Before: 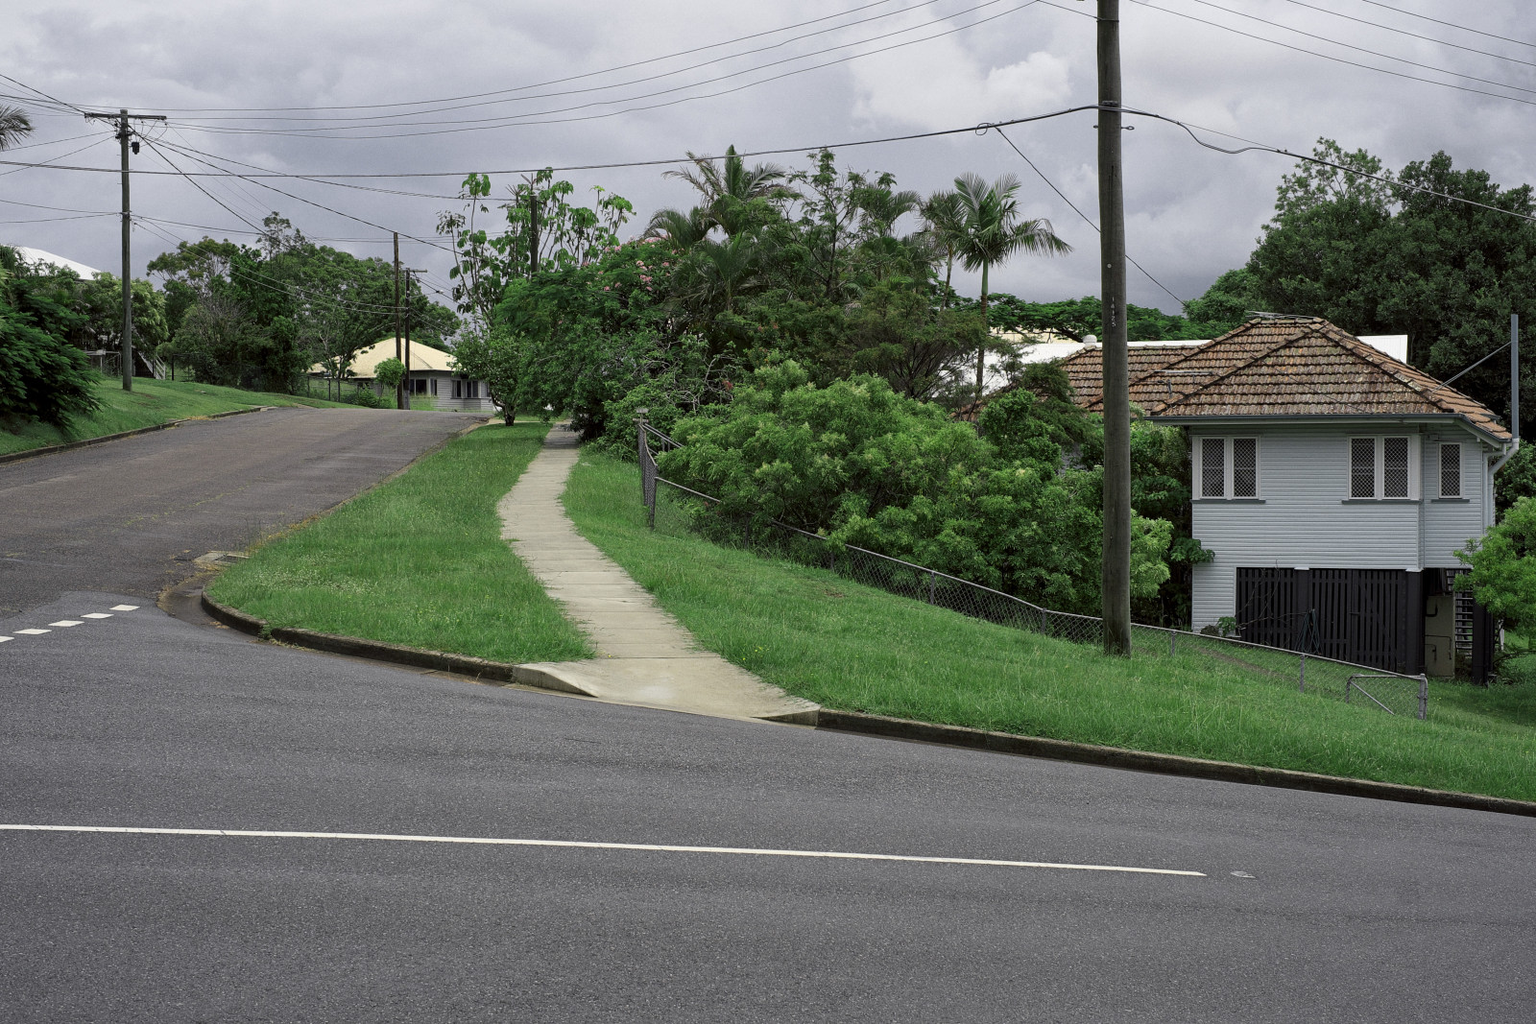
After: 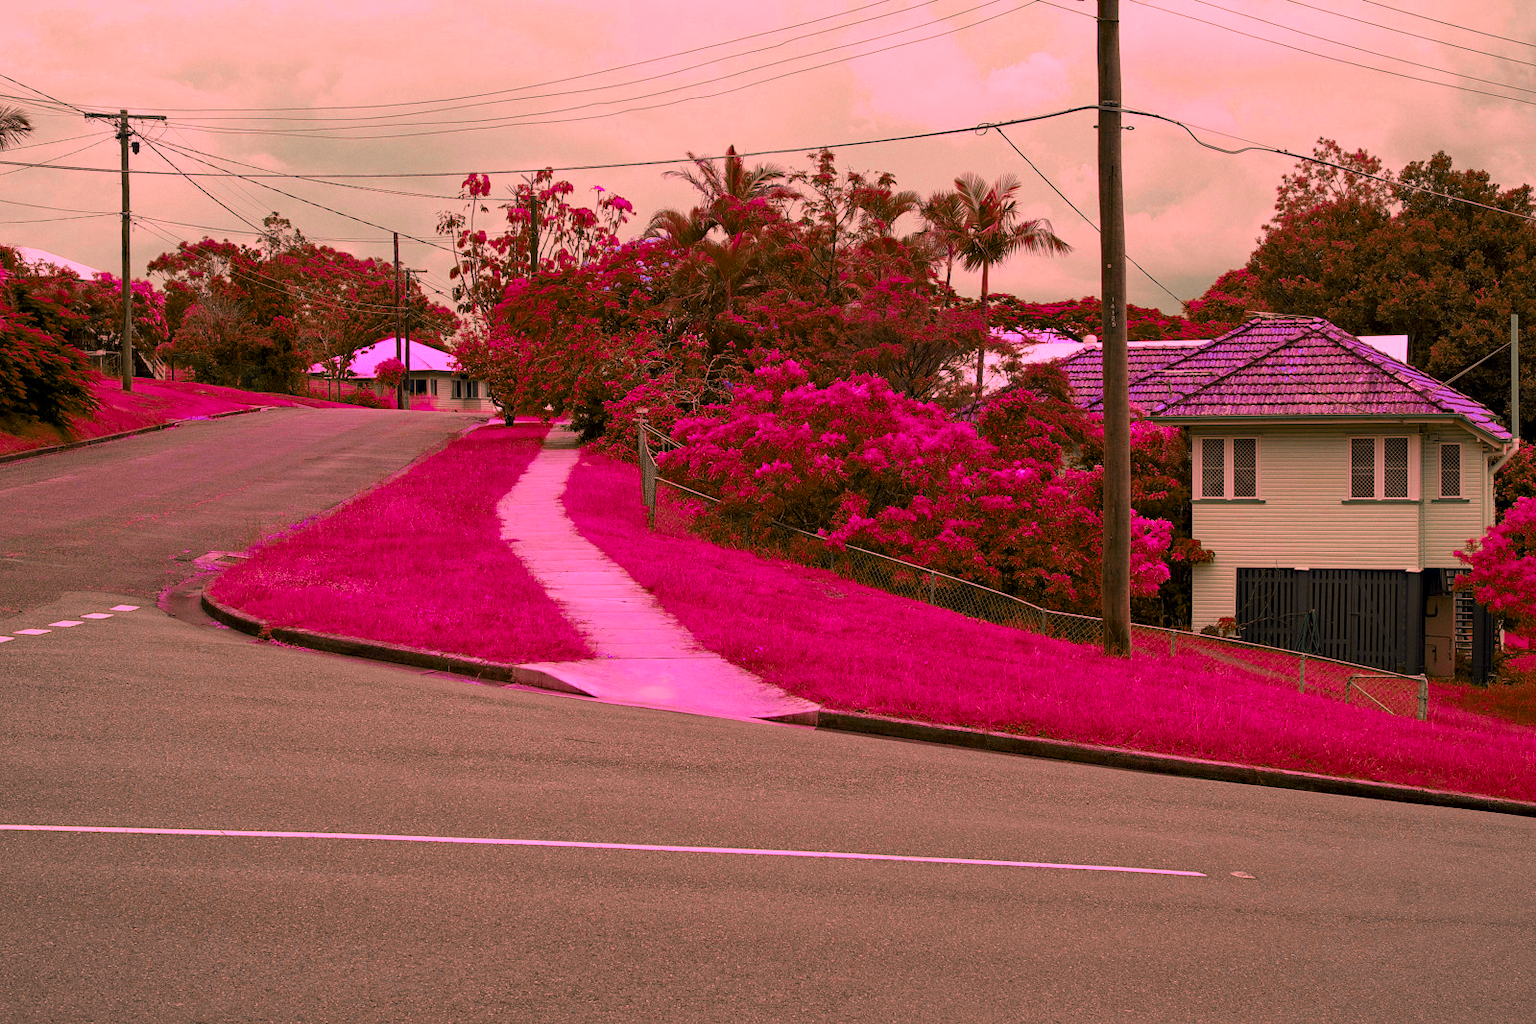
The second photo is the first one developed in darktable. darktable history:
exposure: exposure 0.7 EV, compensate highlight preservation false
haze removal: compatibility mode true, adaptive false
white balance: red 1.08, blue 0.791
contrast brightness saturation: brightness -0.02, saturation 0.35
color zones: curves: ch0 [(0.826, 0.353)]; ch1 [(0.242, 0.647) (0.889, 0.342)]; ch2 [(0.246, 0.089) (0.969, 0.068)]
